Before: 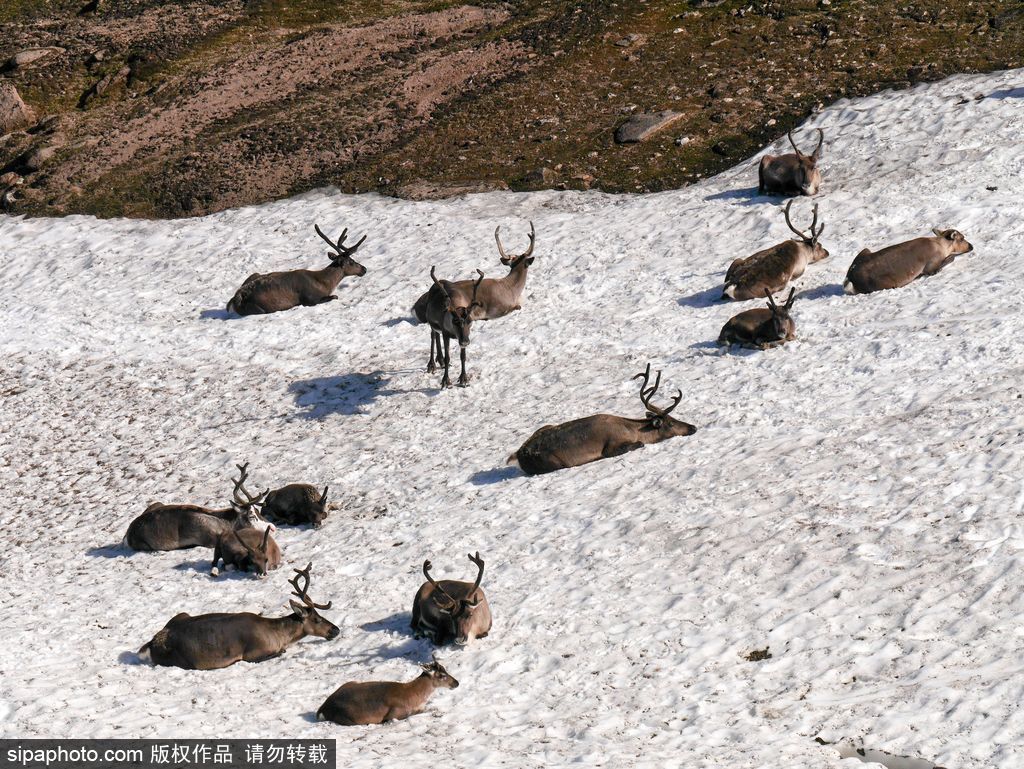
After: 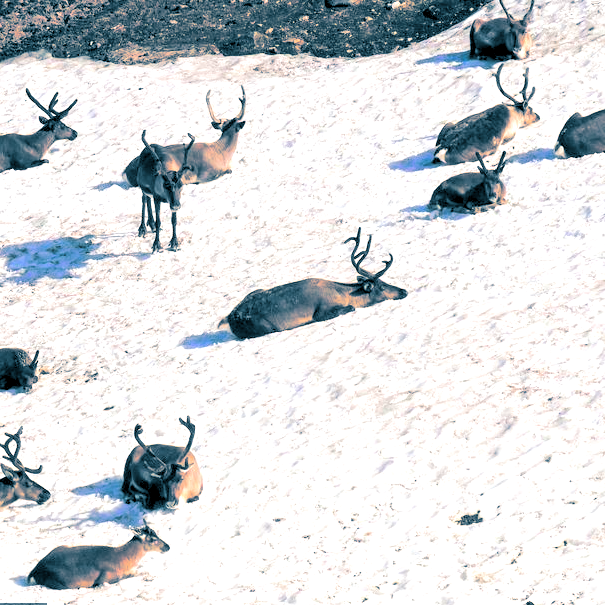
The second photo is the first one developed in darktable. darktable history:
split-toning: shadows › hue 212.4°, balance -70
levels: levels [0.036, 0.364, 0.827]
crop and rotate: left 28.256%, top 17.734%, right 12.656%, bottom 3.573%
color balance rgb: perceptual saturation grading › global saturation 25%, perceptual brilliance grading › mid-tones 10%, perceptual brilliance grading › shadows 15%, global vibrance 20%
